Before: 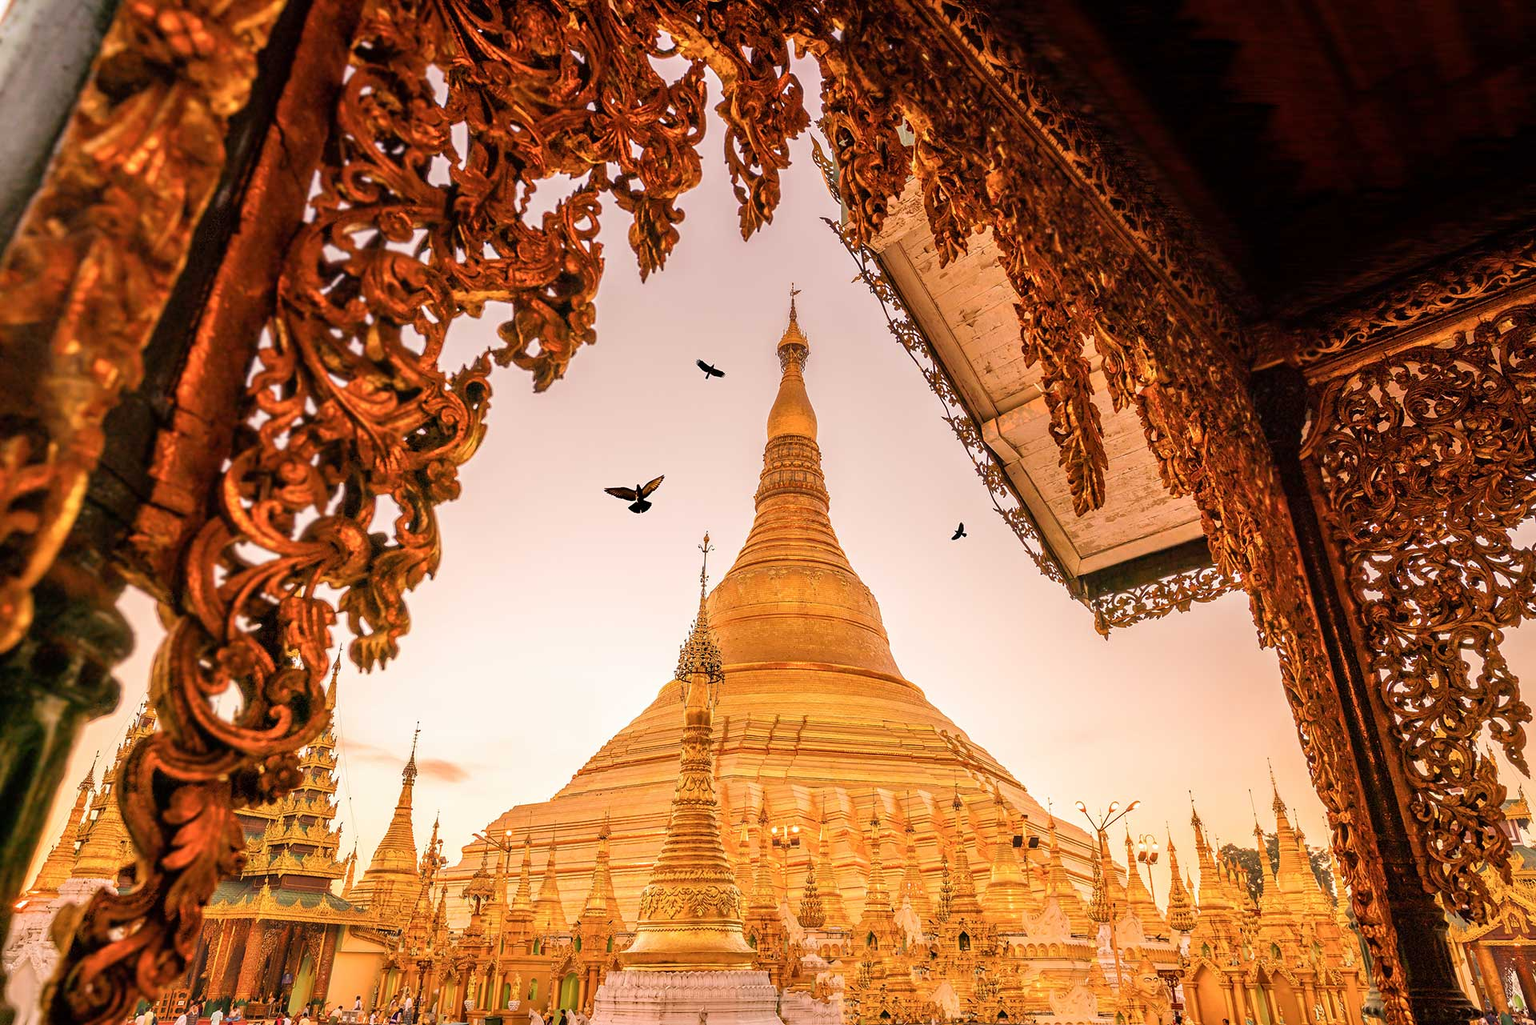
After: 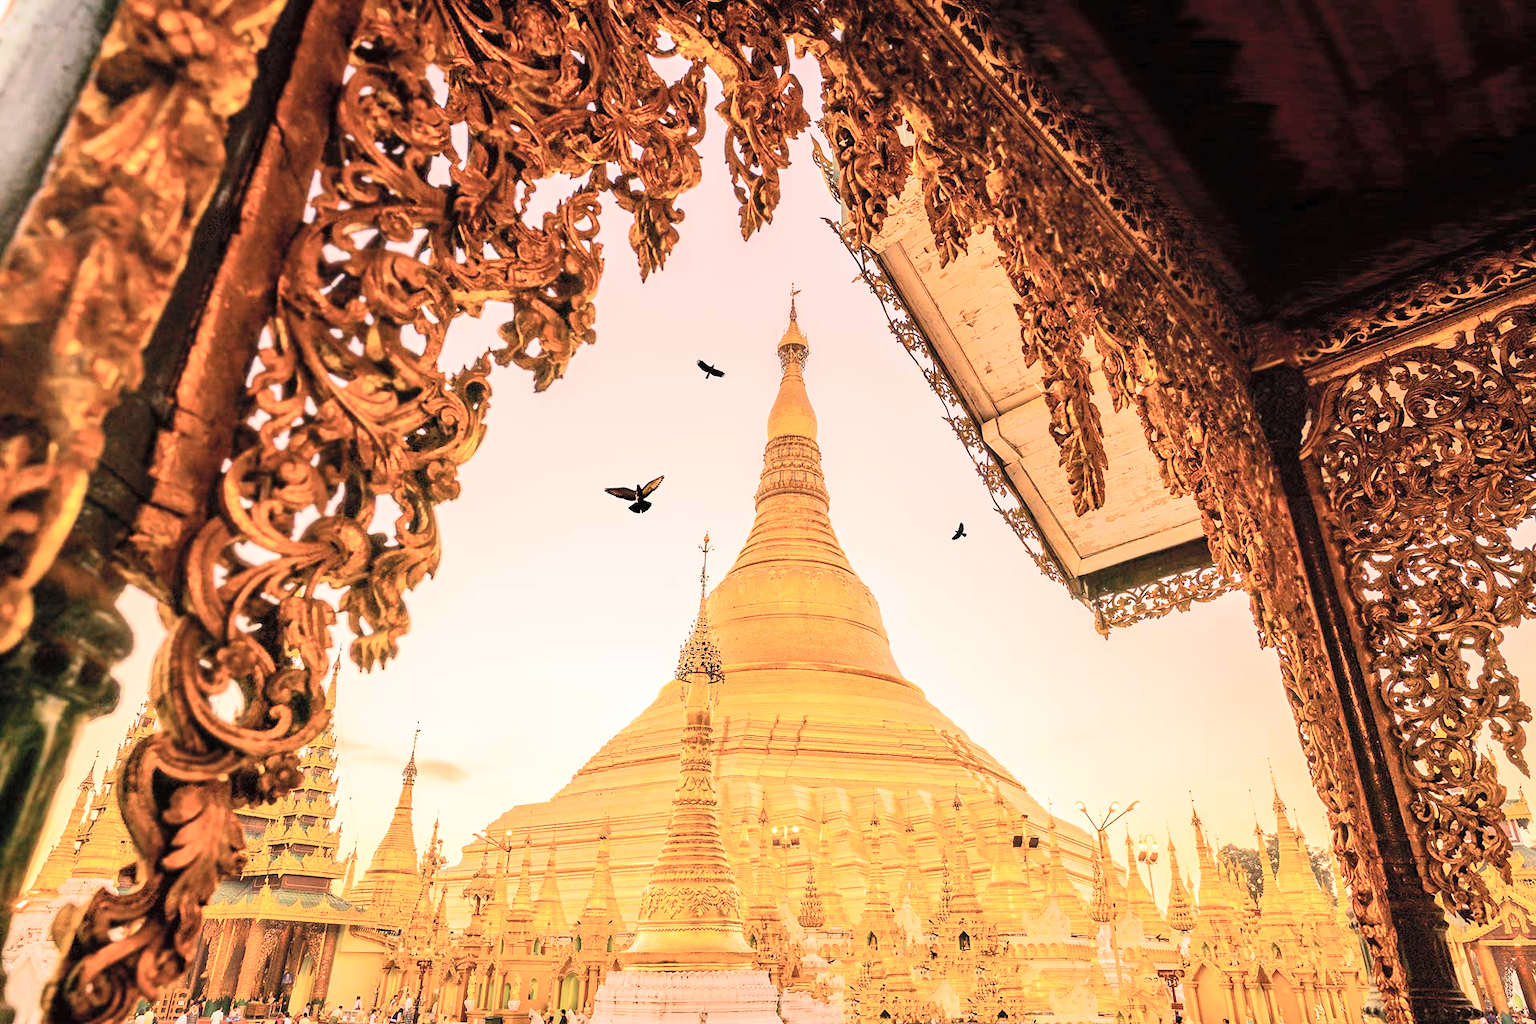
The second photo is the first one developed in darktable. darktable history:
tone equalizer: edges refinement/feathering 500, mask exposure compensation -1.57 EV, preserve details no
tone curve: curves: ch0 [(0, 0) (0.003, 0.015) (0.011, 0.025) (0.025, 0.056) (0.044, 0.104) (0.069, 0.139) (0.1, 0.181) (0.136, 0.226) (0.177, 0.28) (0.224, 0.346) (0.277, 0.42) (0.335, 0.505) (0.399, 0.594) (0.468, 0.699) (0.543, 0.776) (0.623, 0.848) (0.709, 0.893) (0.801, 0.93) (0.898, 0.97) (1, 1)], color space Lab, independent channels, preserve colors none
